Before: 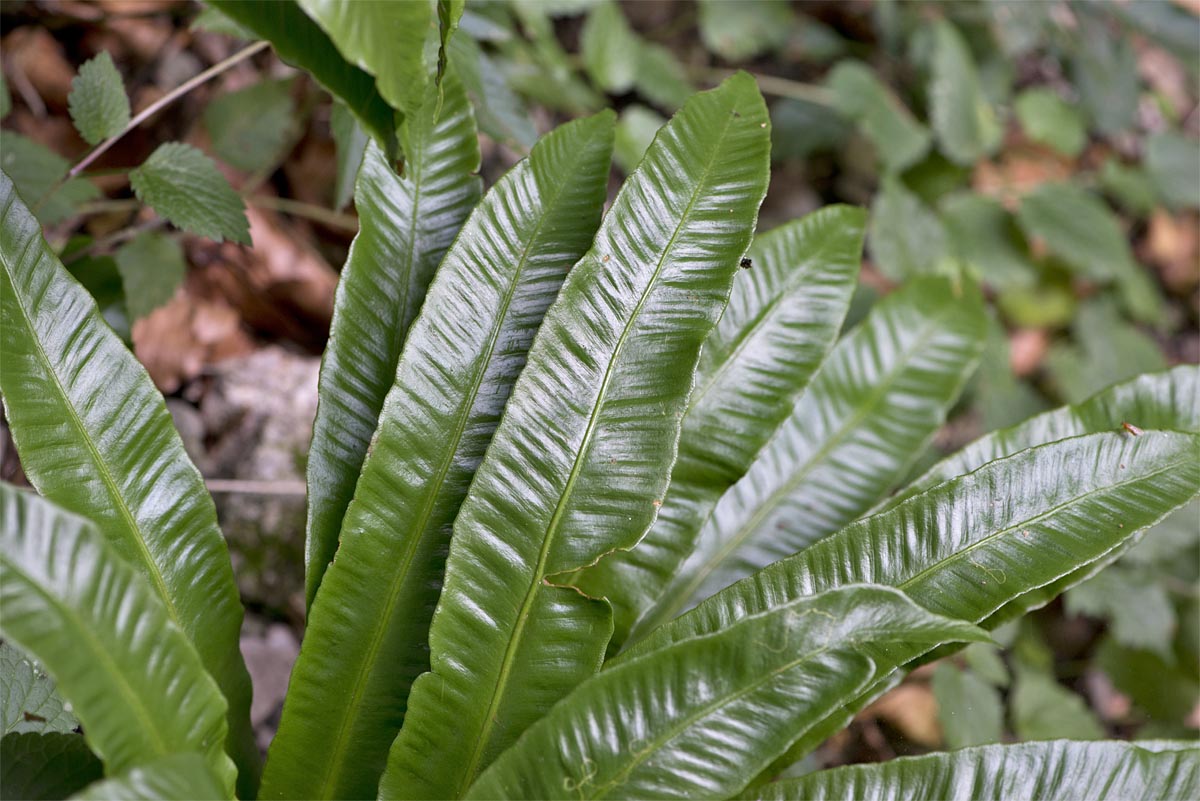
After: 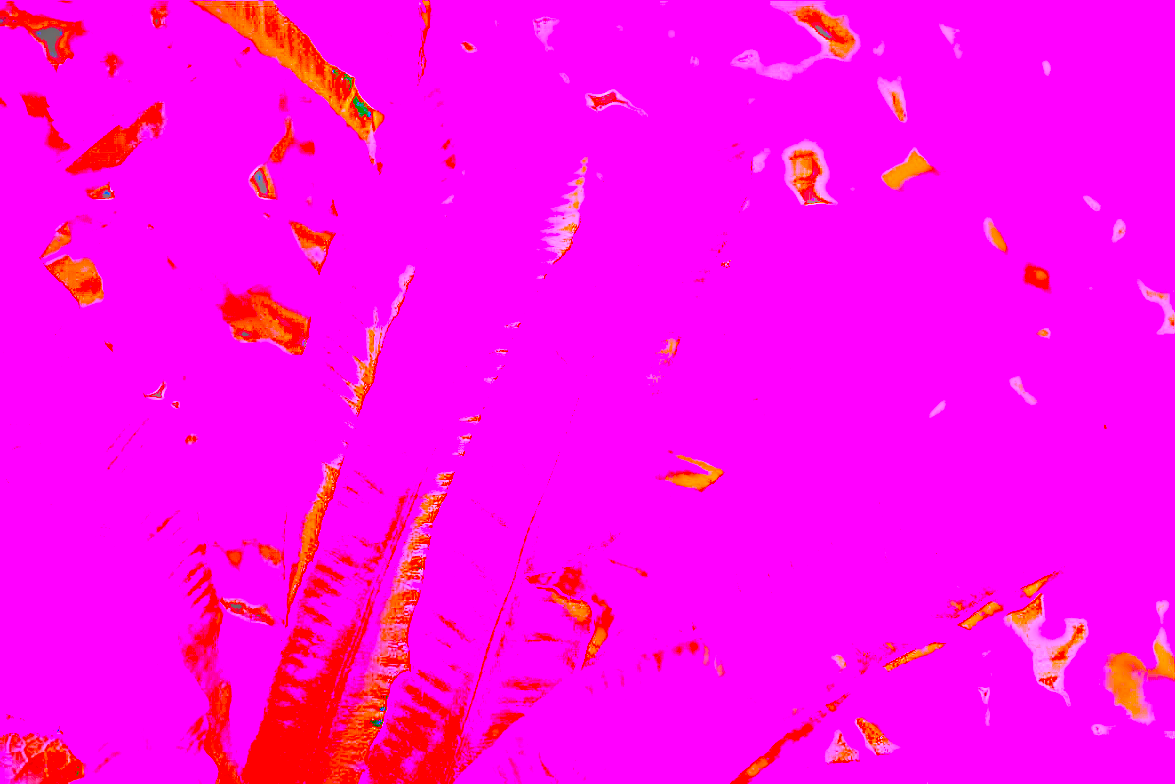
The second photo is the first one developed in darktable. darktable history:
exposure: black level correction 0.035, exposure 0.9 EV, compensate highlight preservation false
sharpen: on, module defaults
crop: left 1.743%, right 0.268%, bottom 2.011%
contrast brightness saturation: contrast 0.21, brightness -0.11, saturation 0.21
tone equalizer: -7 EV 0.15 EV, -6 EV 0.6 EV, -5 EV 1.15 EV, -4 EV 1.33 EV, -3 EV 1.15 EV, -2 EV 0.6 EV, -1 EV 0.15 EV, mask exposure compensation -0.5 EV
white balance: red 8, blue 8
local contrast: detail 130%
